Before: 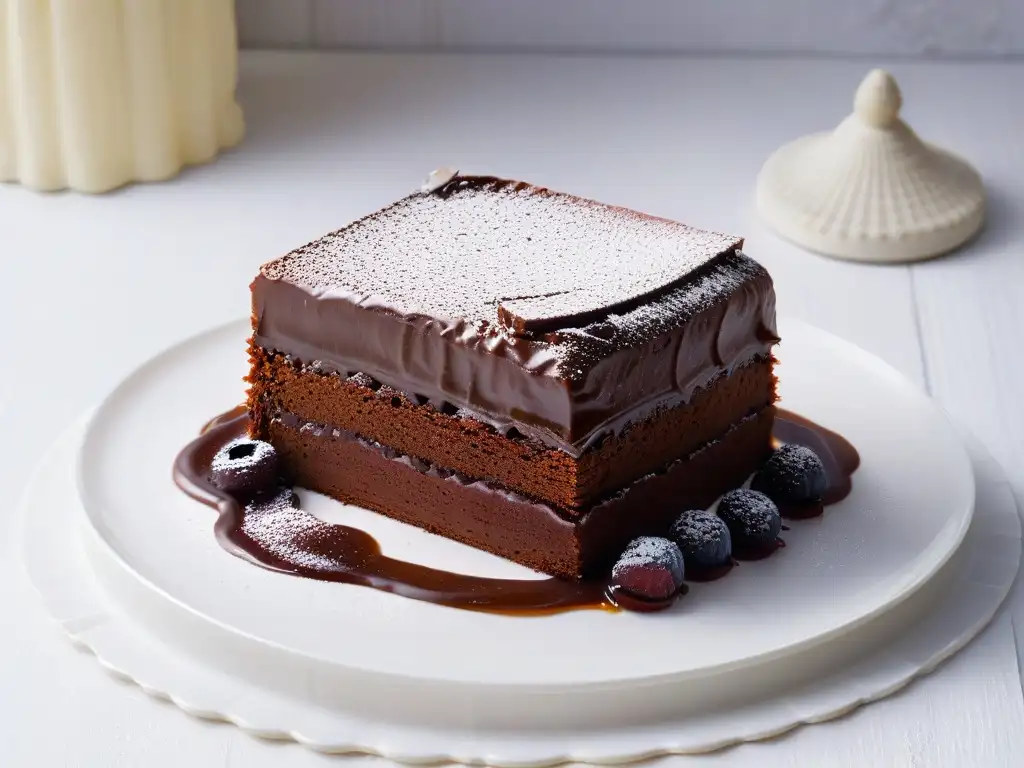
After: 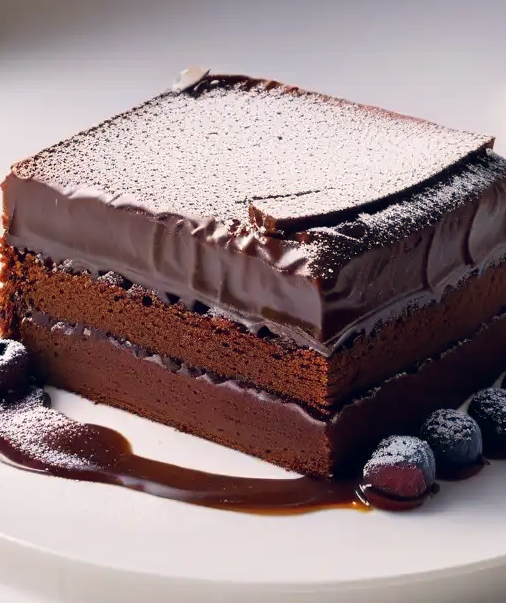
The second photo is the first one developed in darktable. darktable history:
crop and rotate: angle 0.02°, left 24.353%, top 13.219%, right 26.156%, bottom 8.224%
color balance rgb: shadows lift › hue 87.51°, highlights gain › chroma 1.62%, highlights gain › hue 55.1°, global offset › chroma 0.06%, global offset › hue 253.66°, linear chroma grading › global chroma 0.5%
